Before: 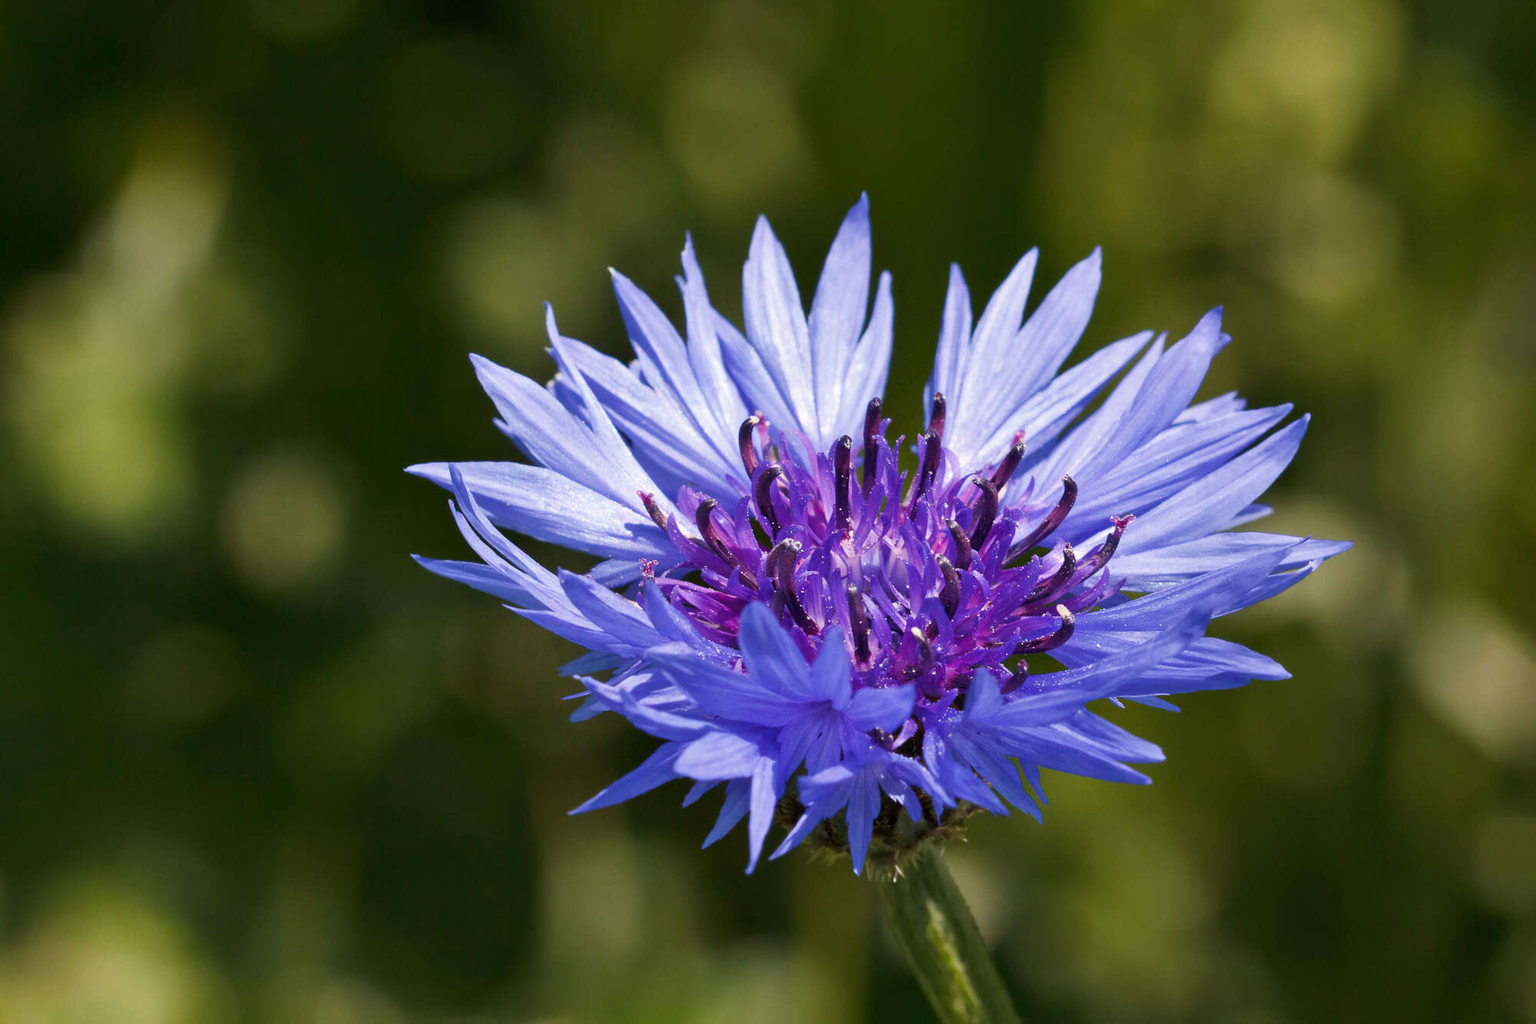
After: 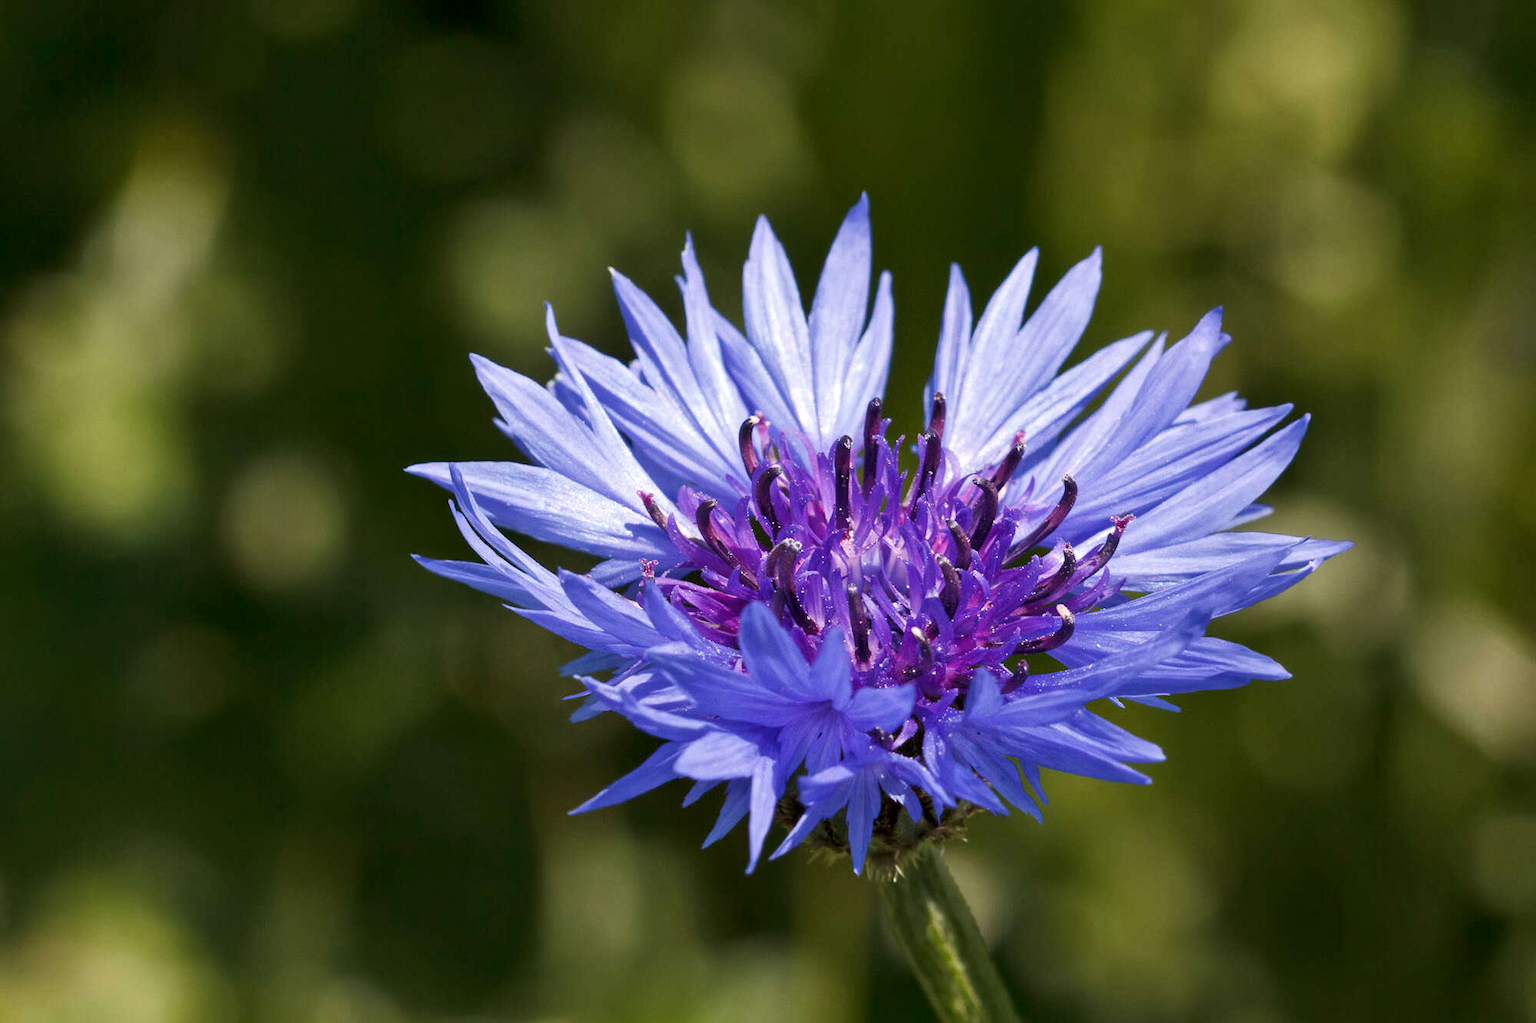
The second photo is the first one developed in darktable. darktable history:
tone equalizer: edges refinement/feathering 500, mask exposure compensation -1.57 EV, preserve details no
local contrast: highlights 105%, shadows 101%, detail 120%, midtone range 0.2
